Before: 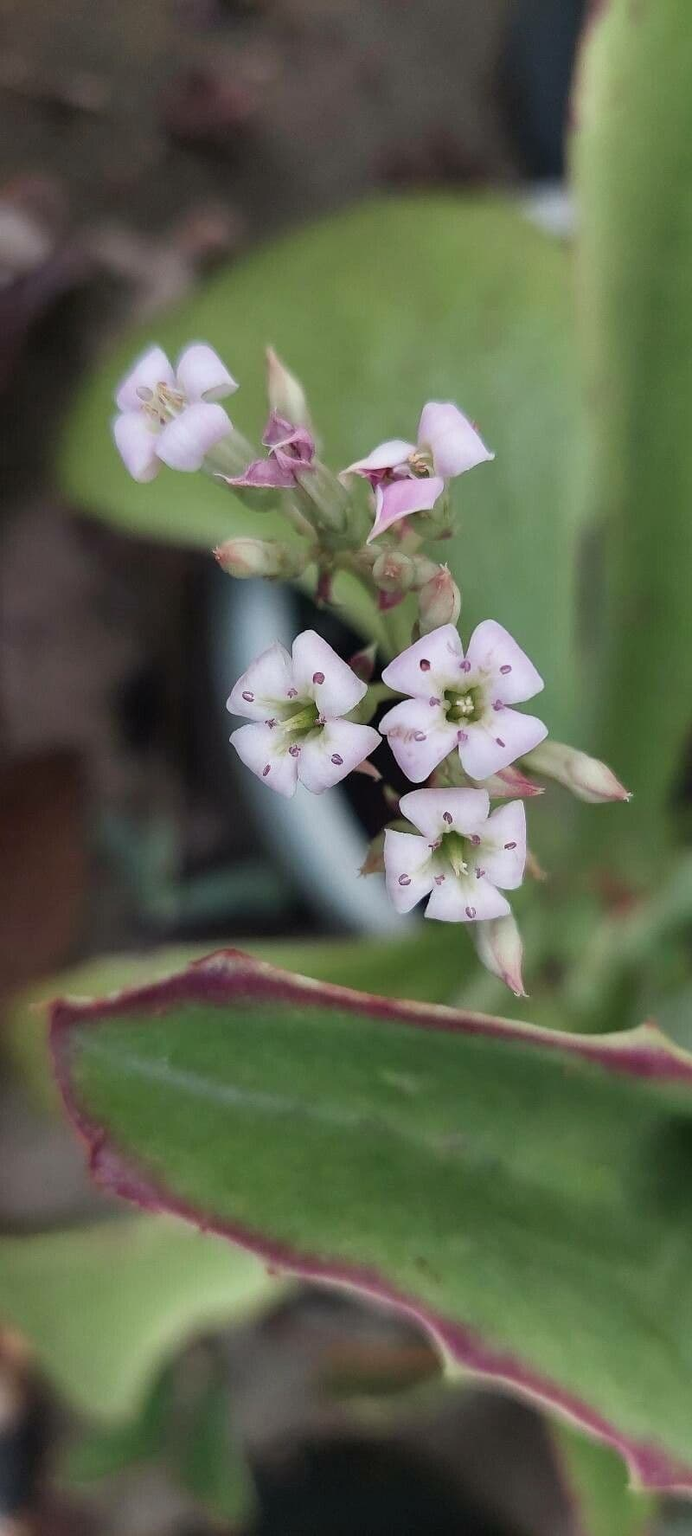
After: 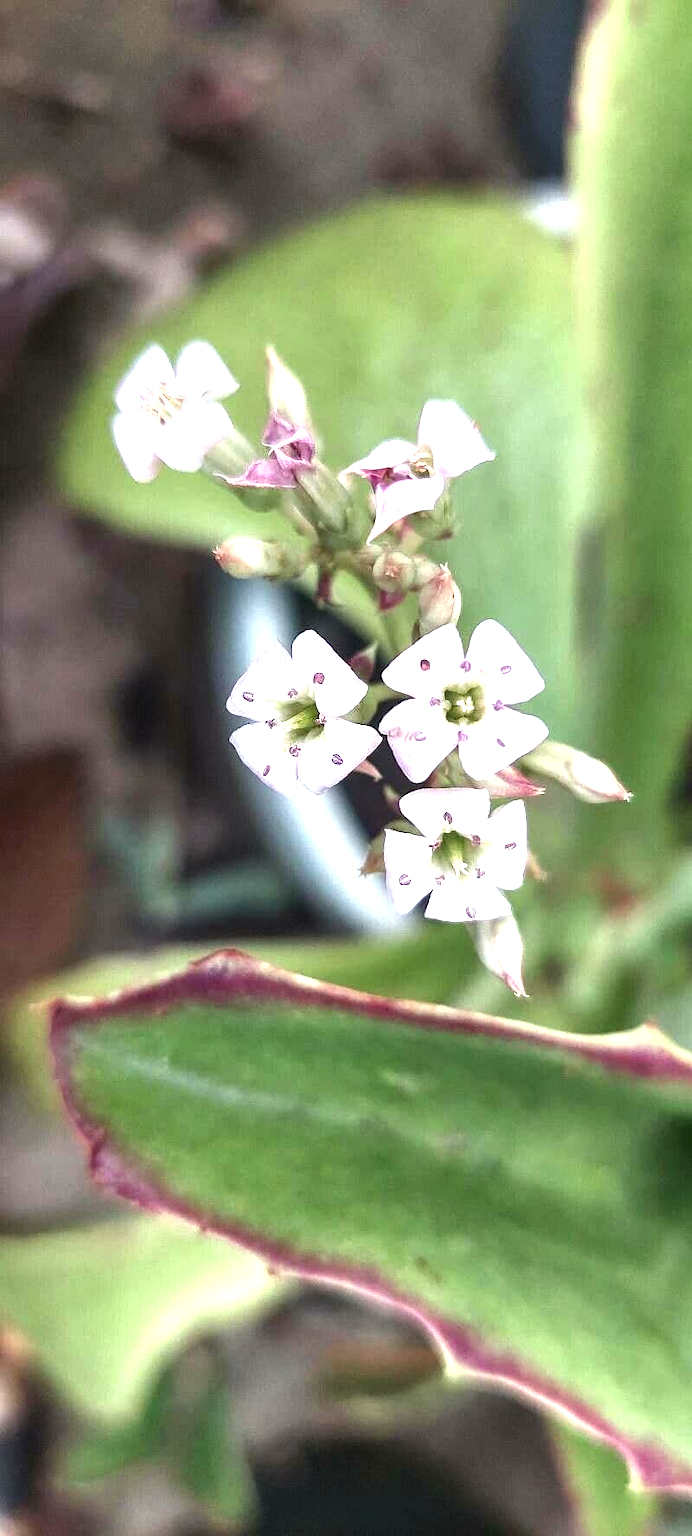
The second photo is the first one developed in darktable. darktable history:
contrast brightness saturation: brightness -0.099
exposure: black level correction 0, exposure 1.44 EV, compensate highlight preservation false
local contrast: on, module defaults
